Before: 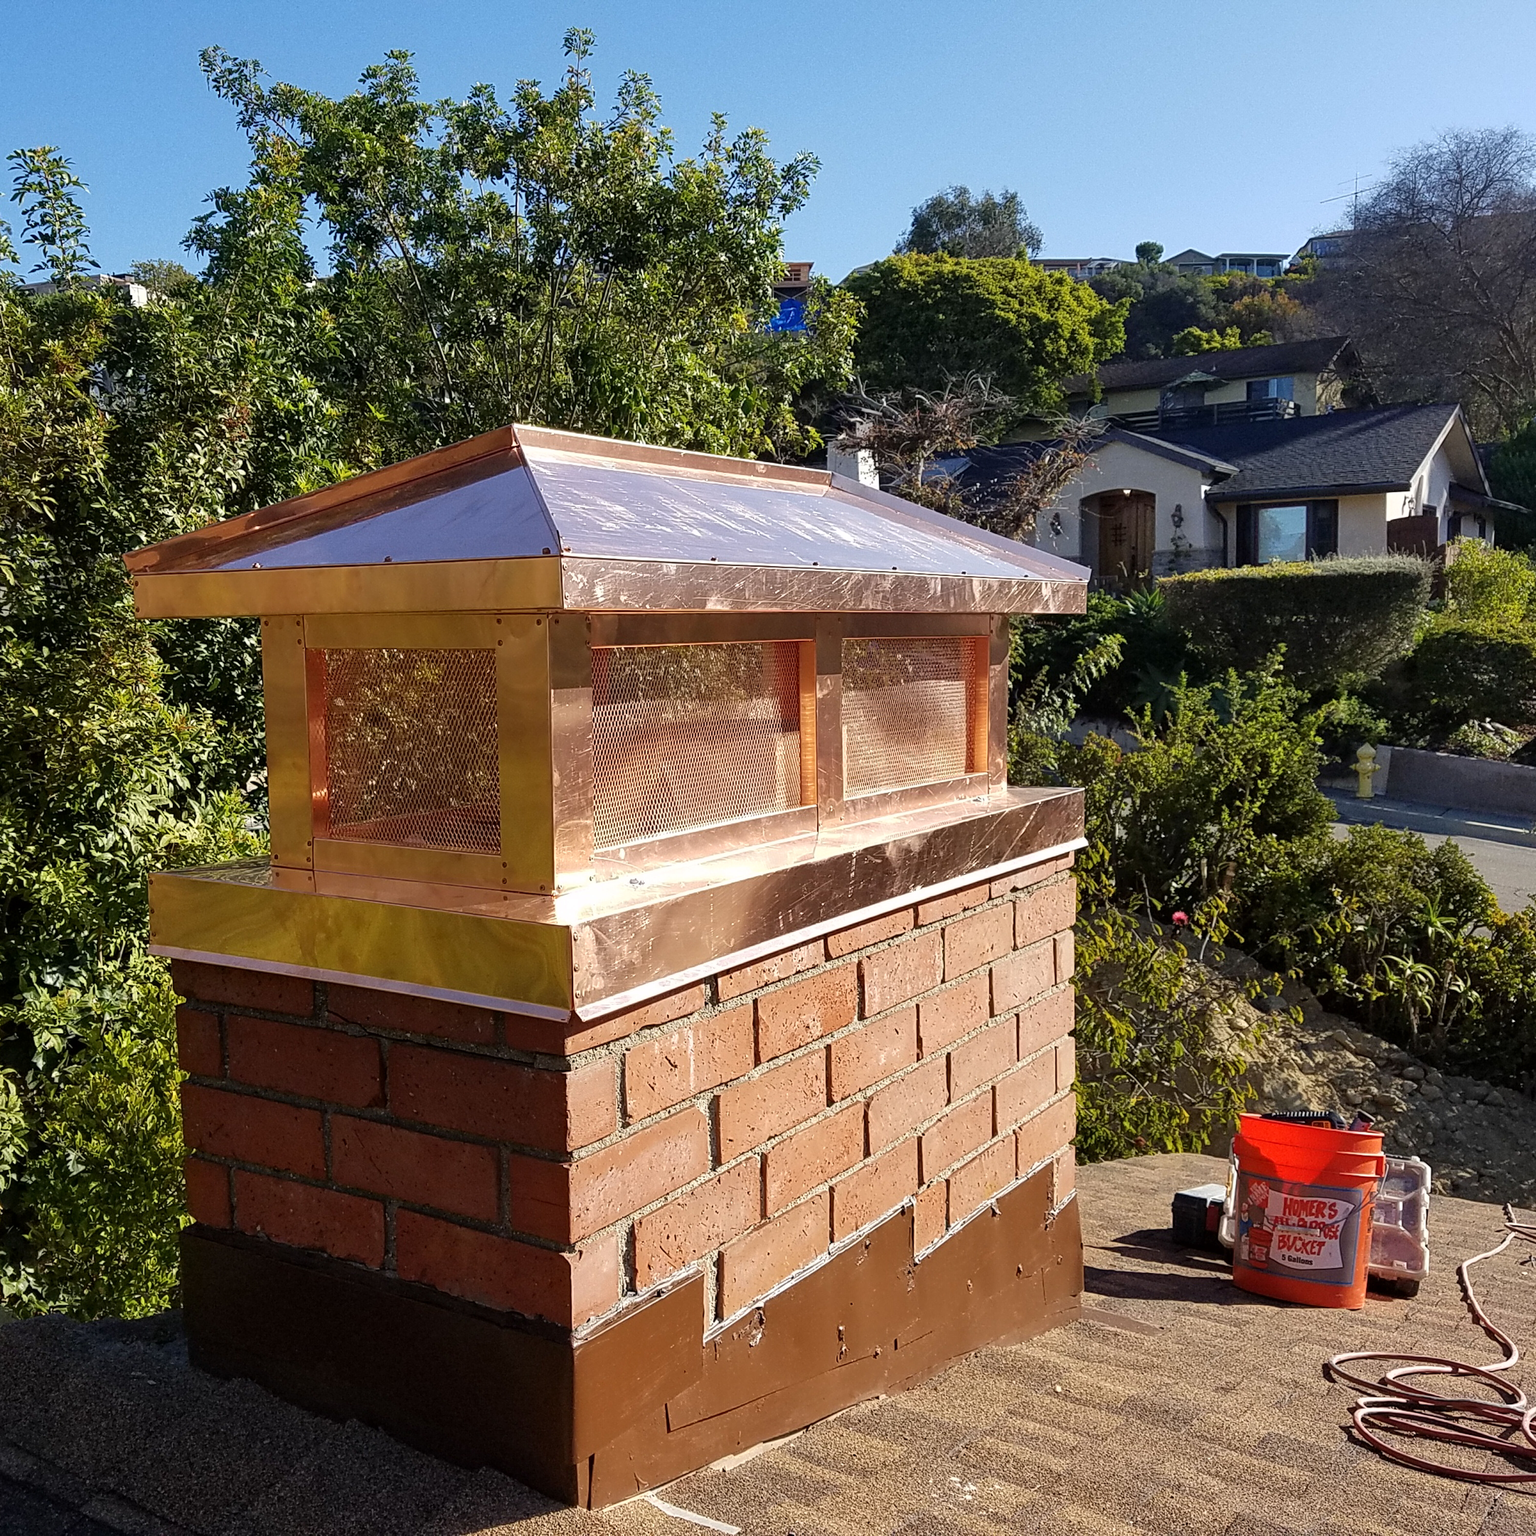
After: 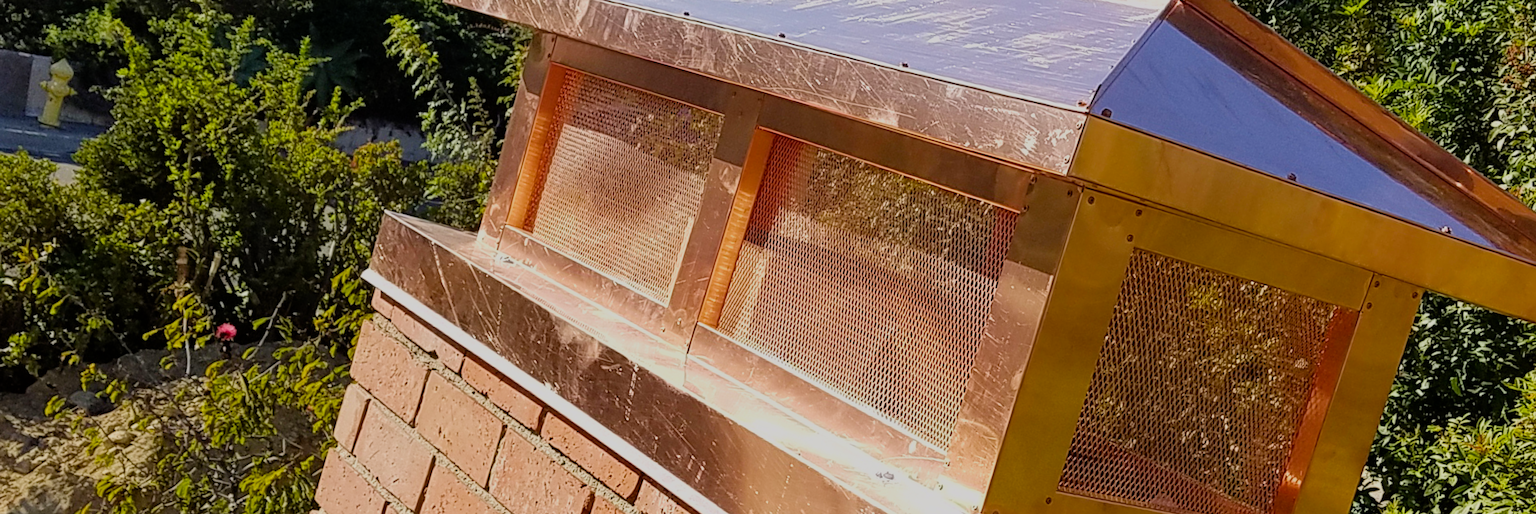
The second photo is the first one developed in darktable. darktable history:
crop and rotate: angle 16.12°, top 30.835%, bottom 35.653%
tone equalizer: on, module defaults
filmic rgb: black relative exposure -13 EV, threshold 3 EV, target white luminance 85%, hardness 6.3, latitude 42.11%, contrast 0.858, shadows ↔ highlights balance 8.63%, color science v4 (2020), enable highlight reconstruction true
color balance rgb: perceptual saturation grading › global saturation 20%, global vibrance 20%
